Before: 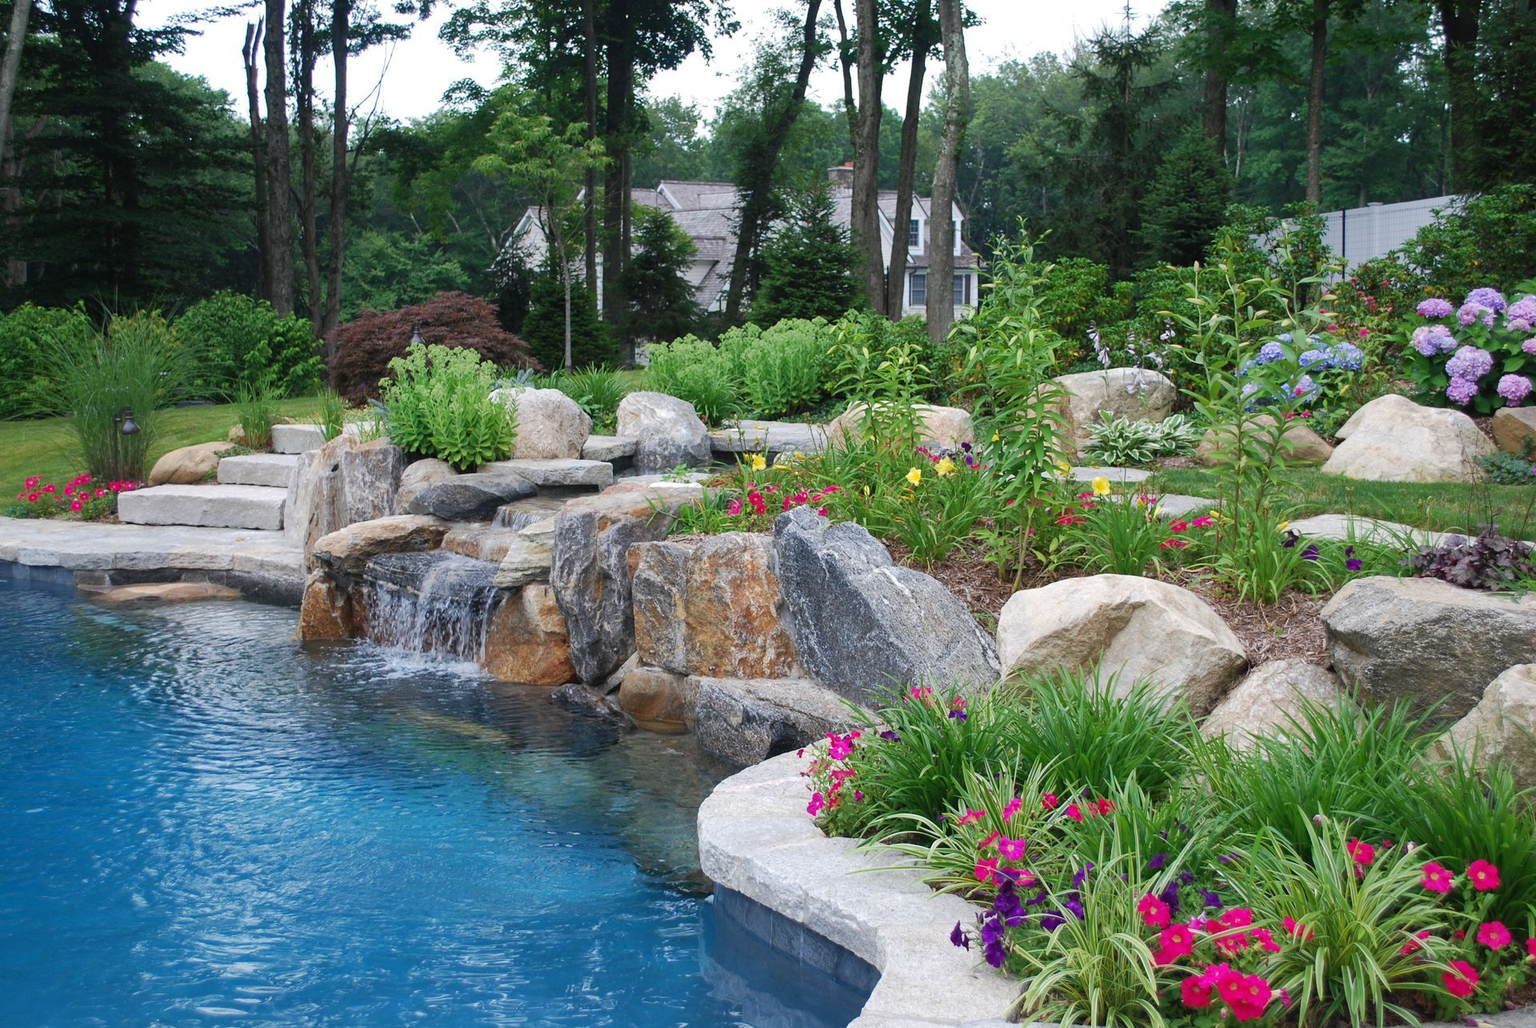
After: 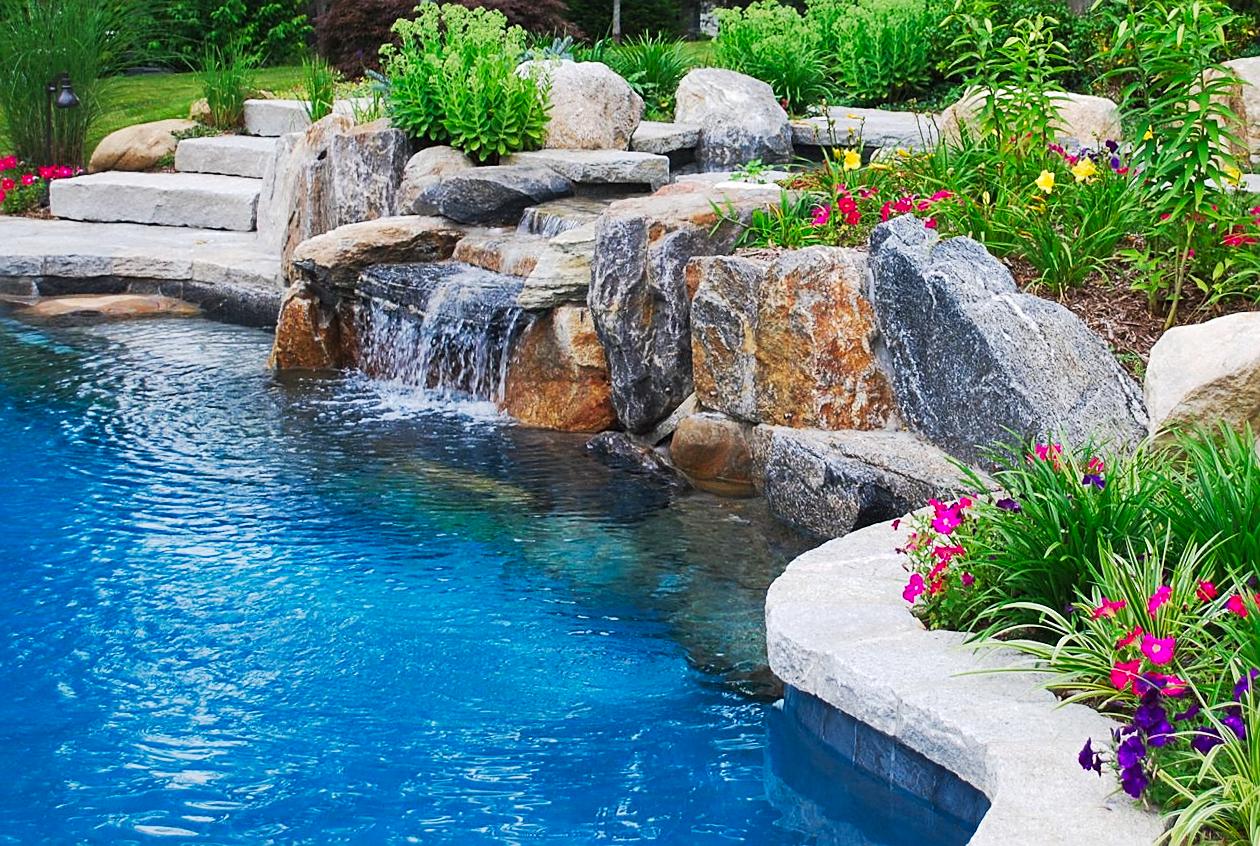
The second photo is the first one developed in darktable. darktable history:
contrast brightness saturation: contrast 0.035, saturation 0.161
tone curve: curves: ch0 [(0, 0) (0.003, 0.003) (0.011, 0.012) (0.025, 0.023) (0.044, 0.04) (0.069, 0.056) (0.1, 0.082) (0.136, 0.107) (0.177, 0.144) (0.224, 0.186) (0.277, 0.237) (0.335, 0.297) (0.399, 0.37) (0.468, 0.465) (0.543, 0.567) (0.623, 0.68) (0.709, 0.782) (0.801, 0.86) (0.898, 0.924) (1, 1)], preserve colors none
sharpen: on, module defaults
crop and rotate: angle -1.24°, left 3.672%, top 32.03%, right 28.596%
